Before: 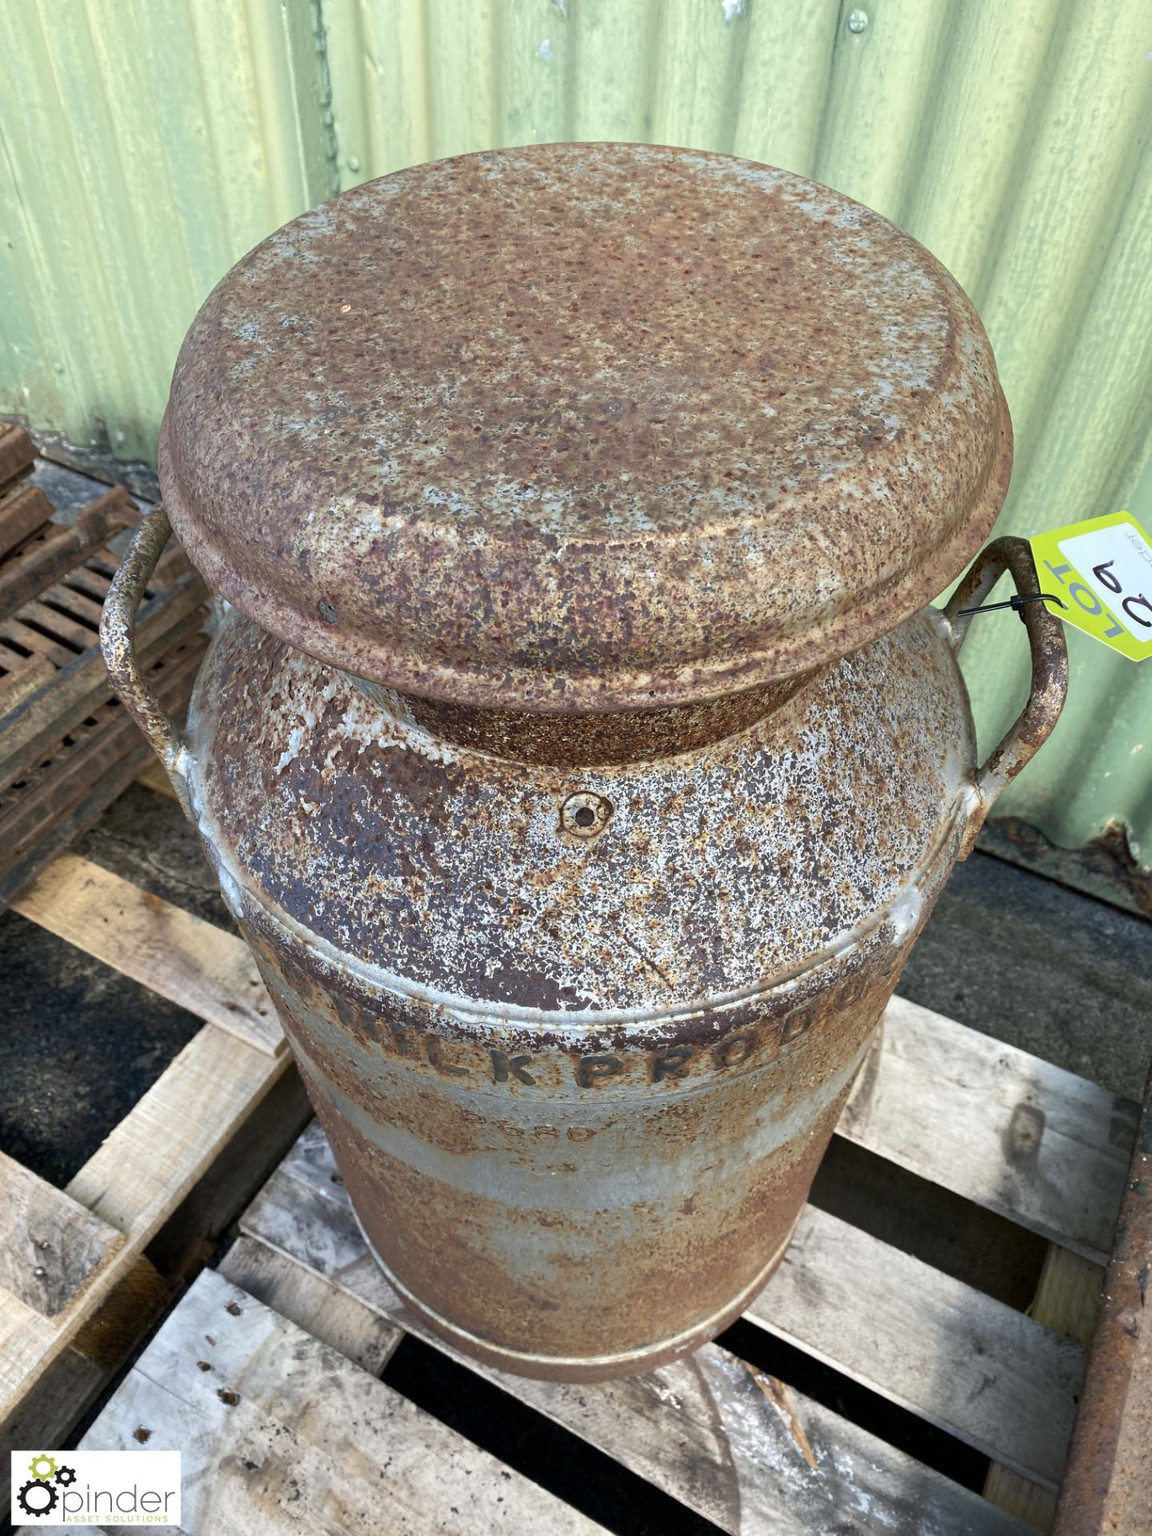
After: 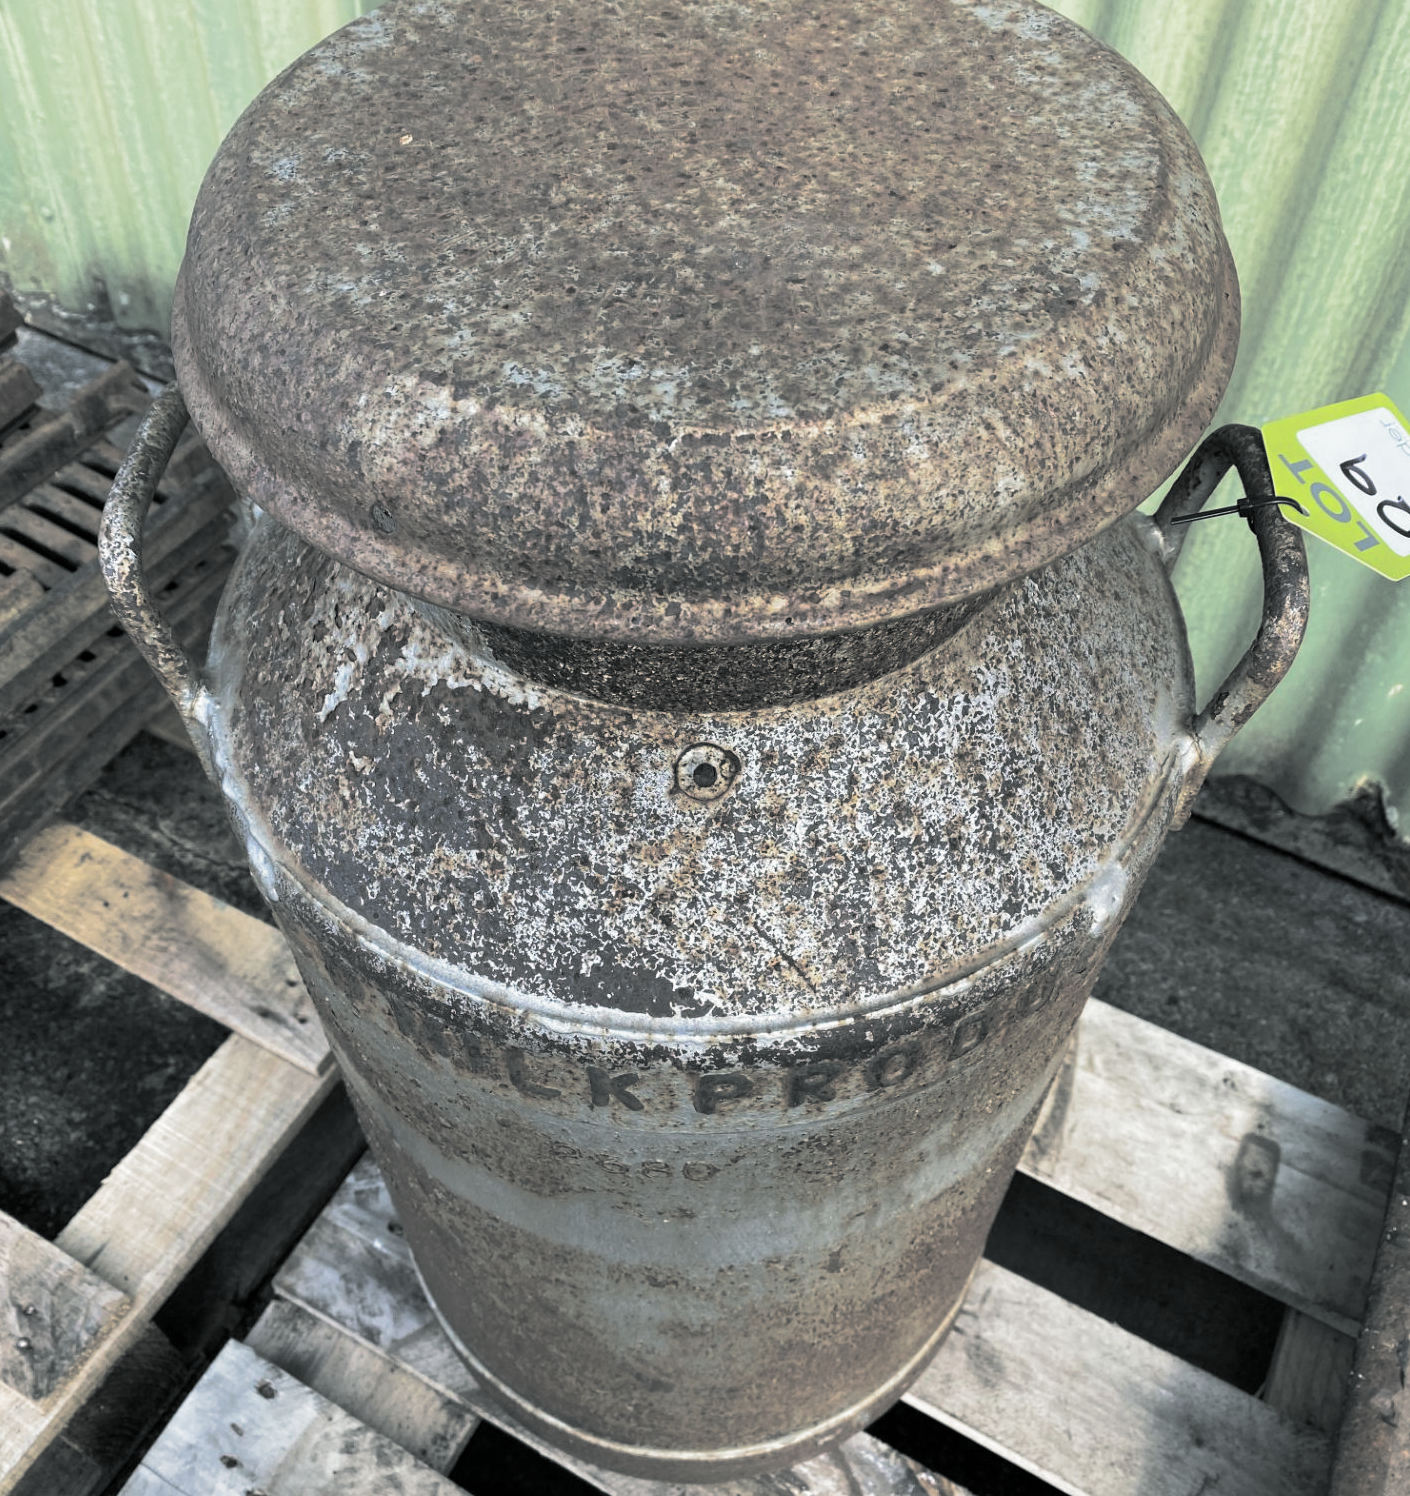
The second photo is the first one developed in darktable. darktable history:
split-toning: shadows › hue 190.8°, shadows › saturation 0.05, highlights › hue 54°, highlights › saturation 0.05, compress 0%
crop and rotate: left 1.814%, top 12.818%, right 0.25%, bottom 9.225%
